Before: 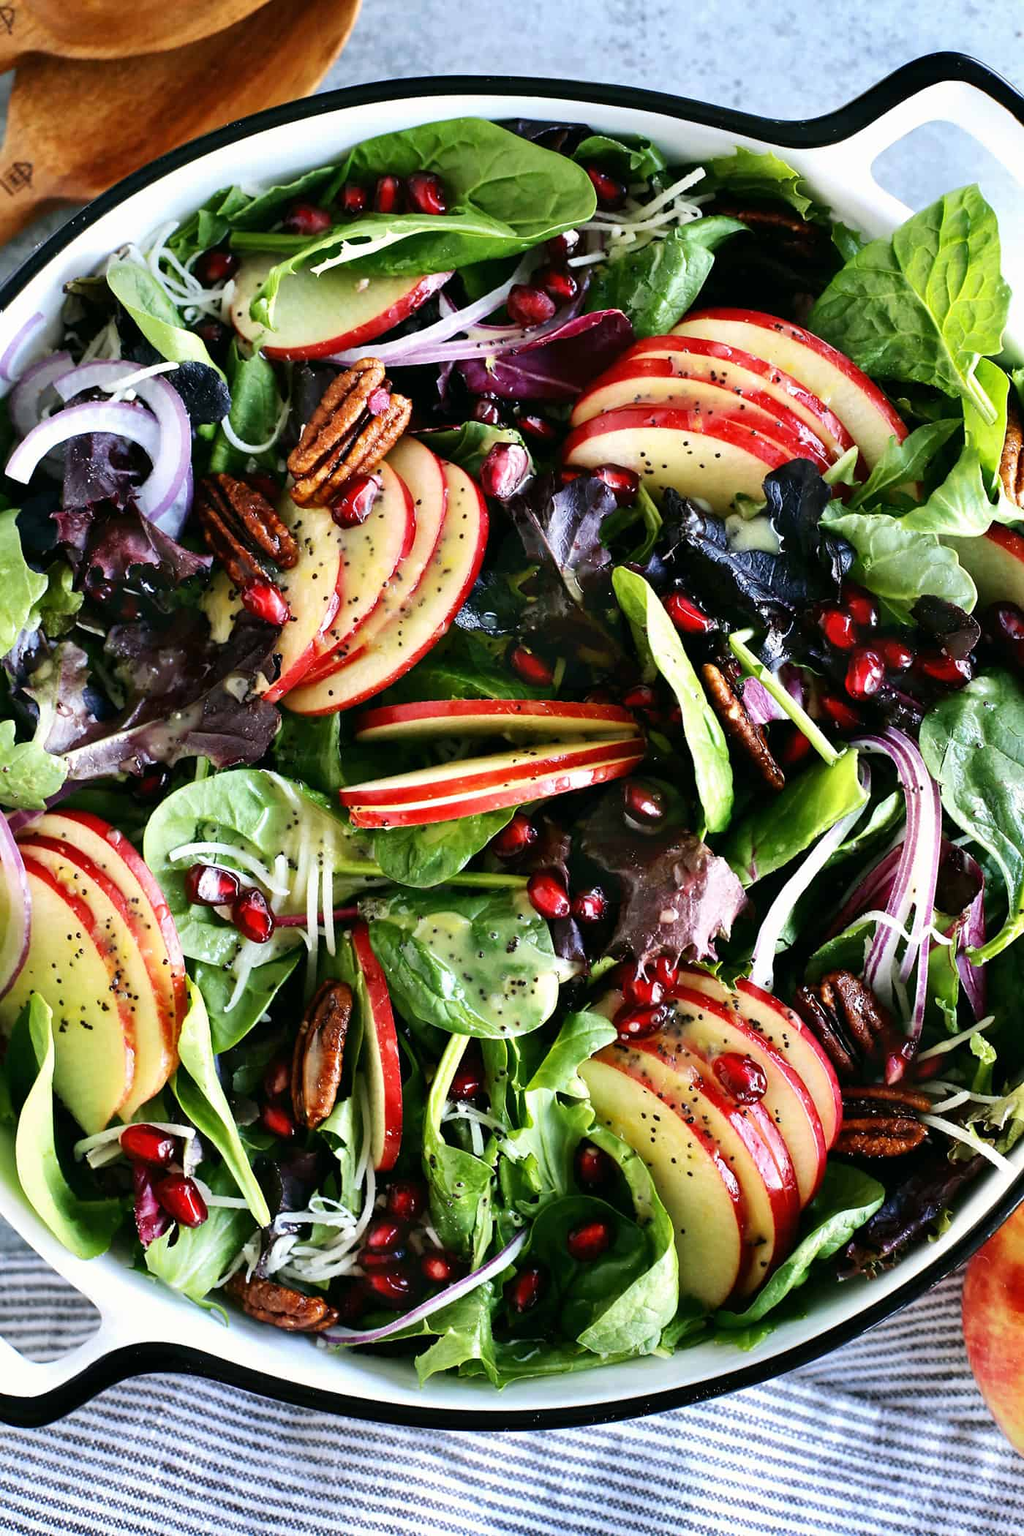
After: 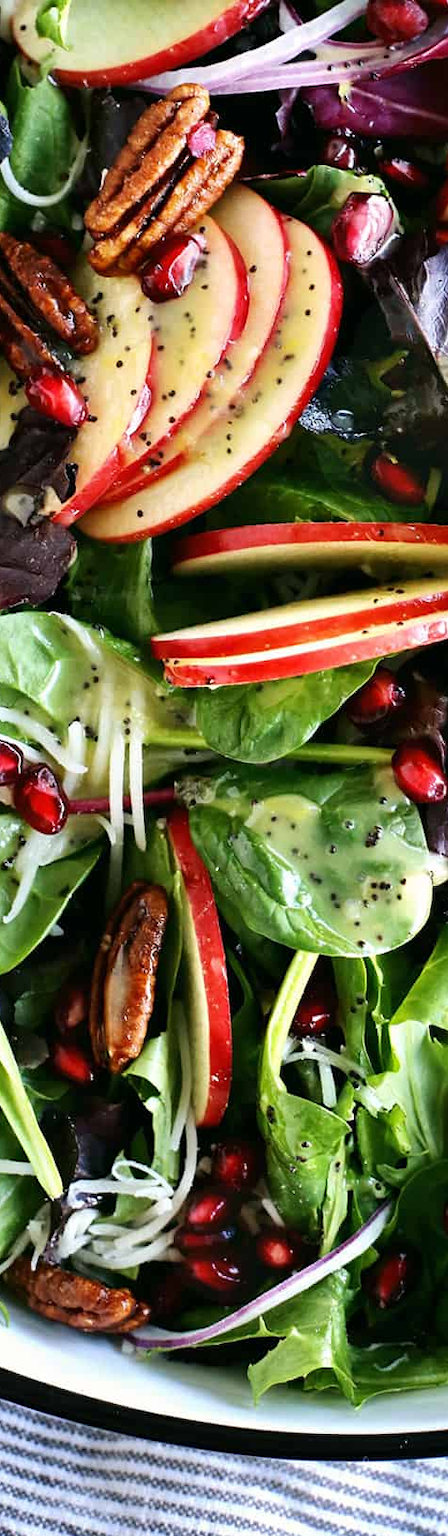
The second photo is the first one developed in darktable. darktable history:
crop and rotate: left 21.692%, top 19.052%, right 44.106%, bottom 2.985%
